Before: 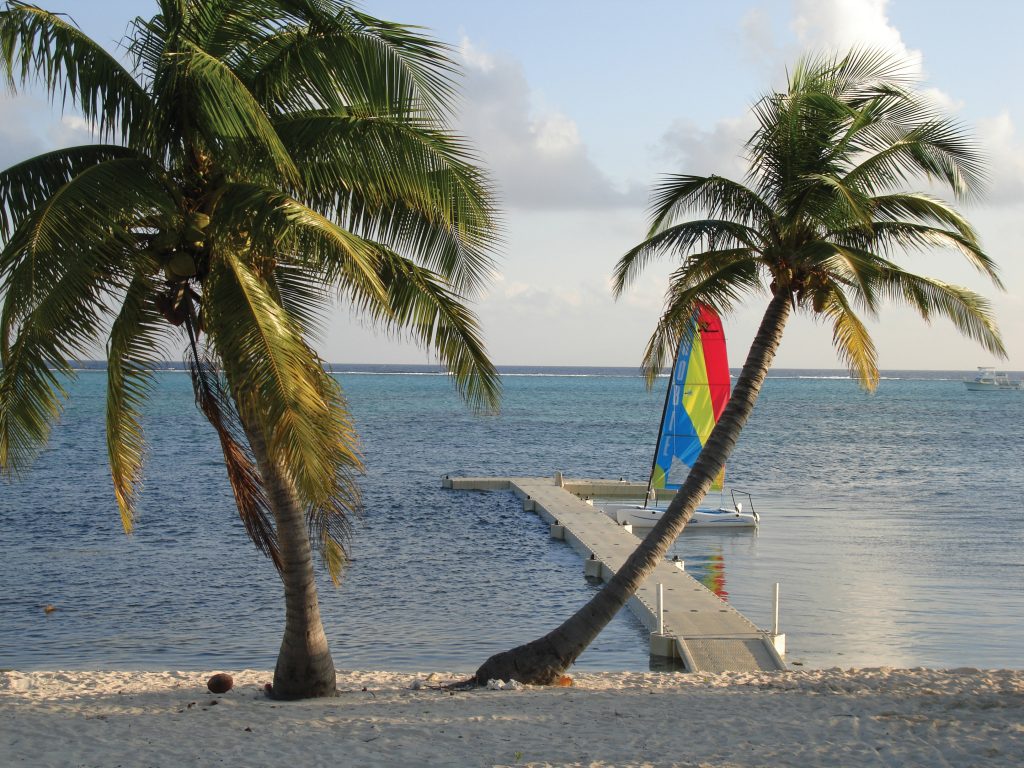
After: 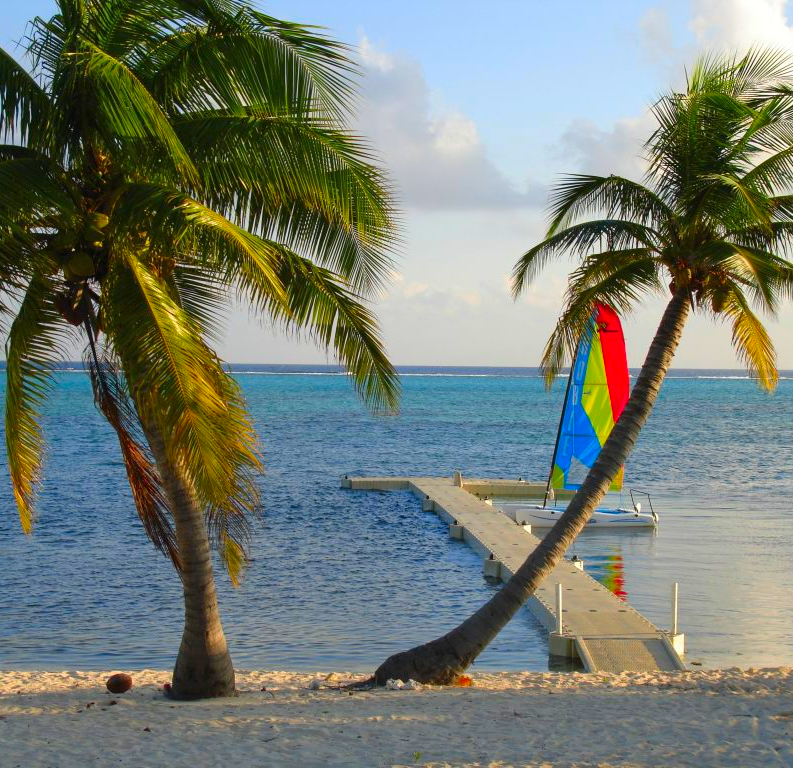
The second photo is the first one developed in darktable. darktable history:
crop: left 9.88%, right 12.664%
color correction: saturation 1.8
